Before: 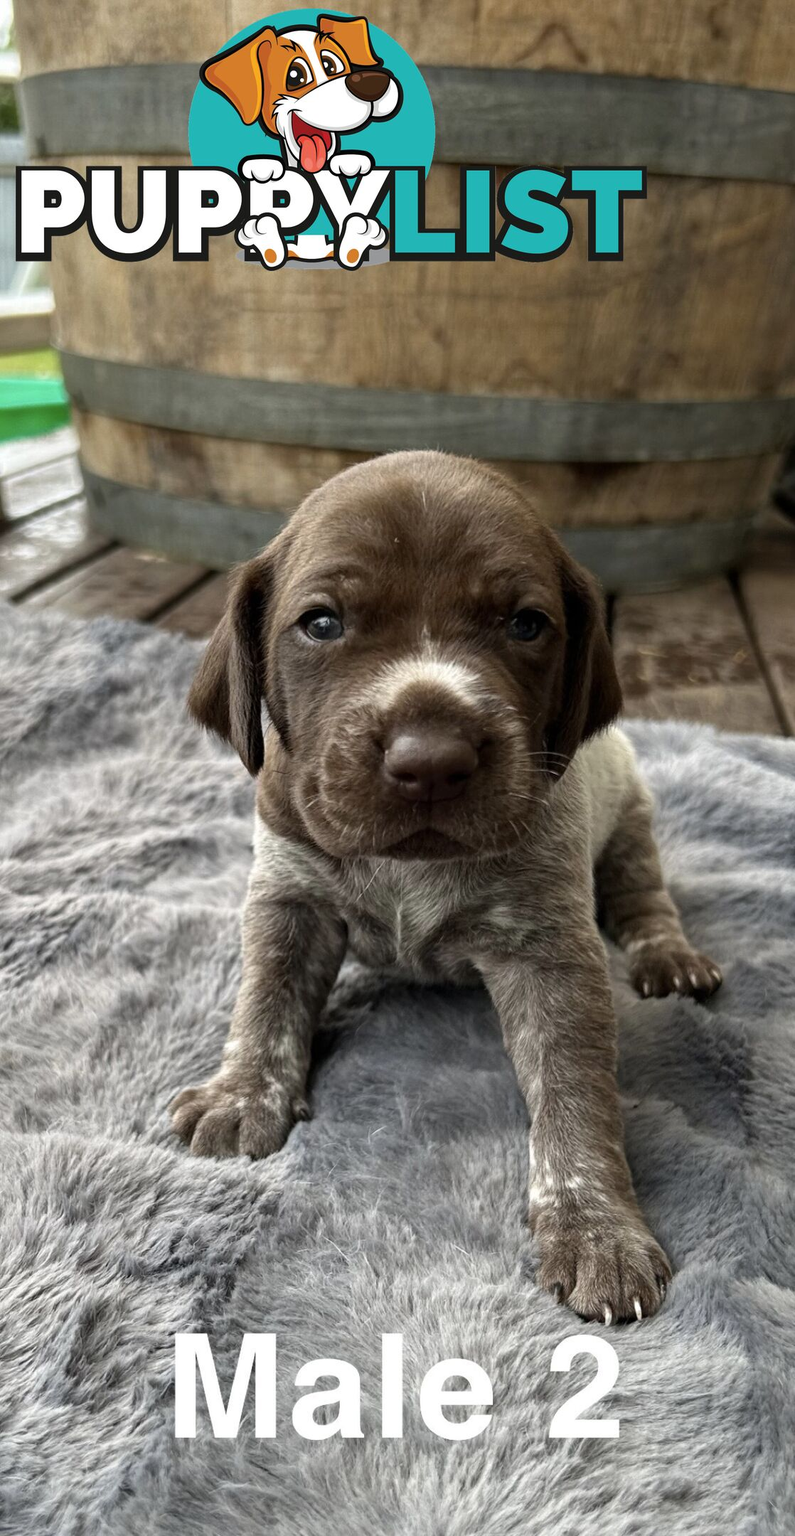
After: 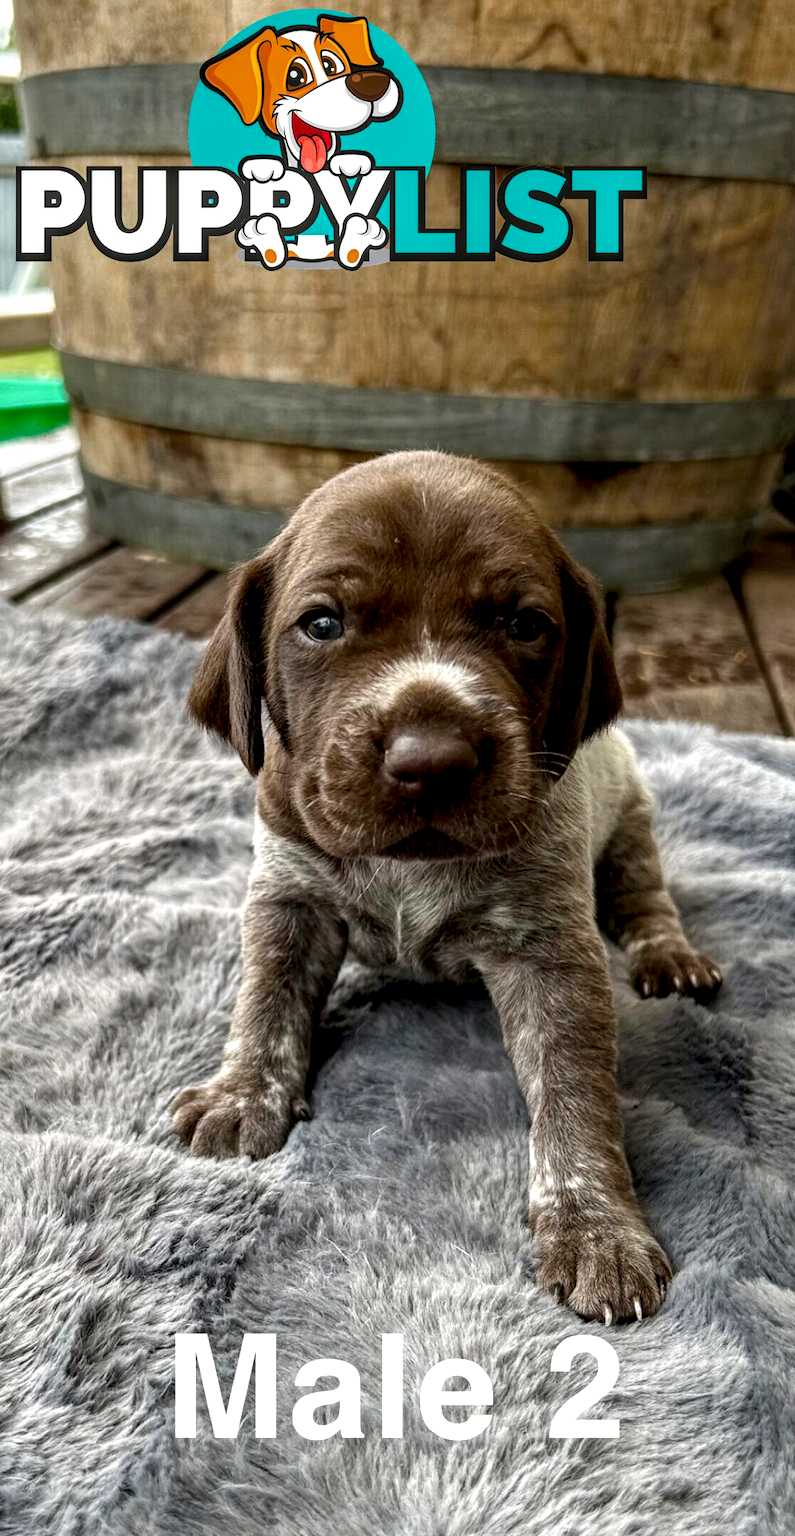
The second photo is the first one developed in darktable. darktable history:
local contrast: detail 150%
exposure: exposure -0.021 EV, compensate highlight preservation false
color balance rgb: perceptual saturation grading › global saturation 20%, perceptual saturation grading › highlights -25%, perceptual saturation grading › shadows 25%
